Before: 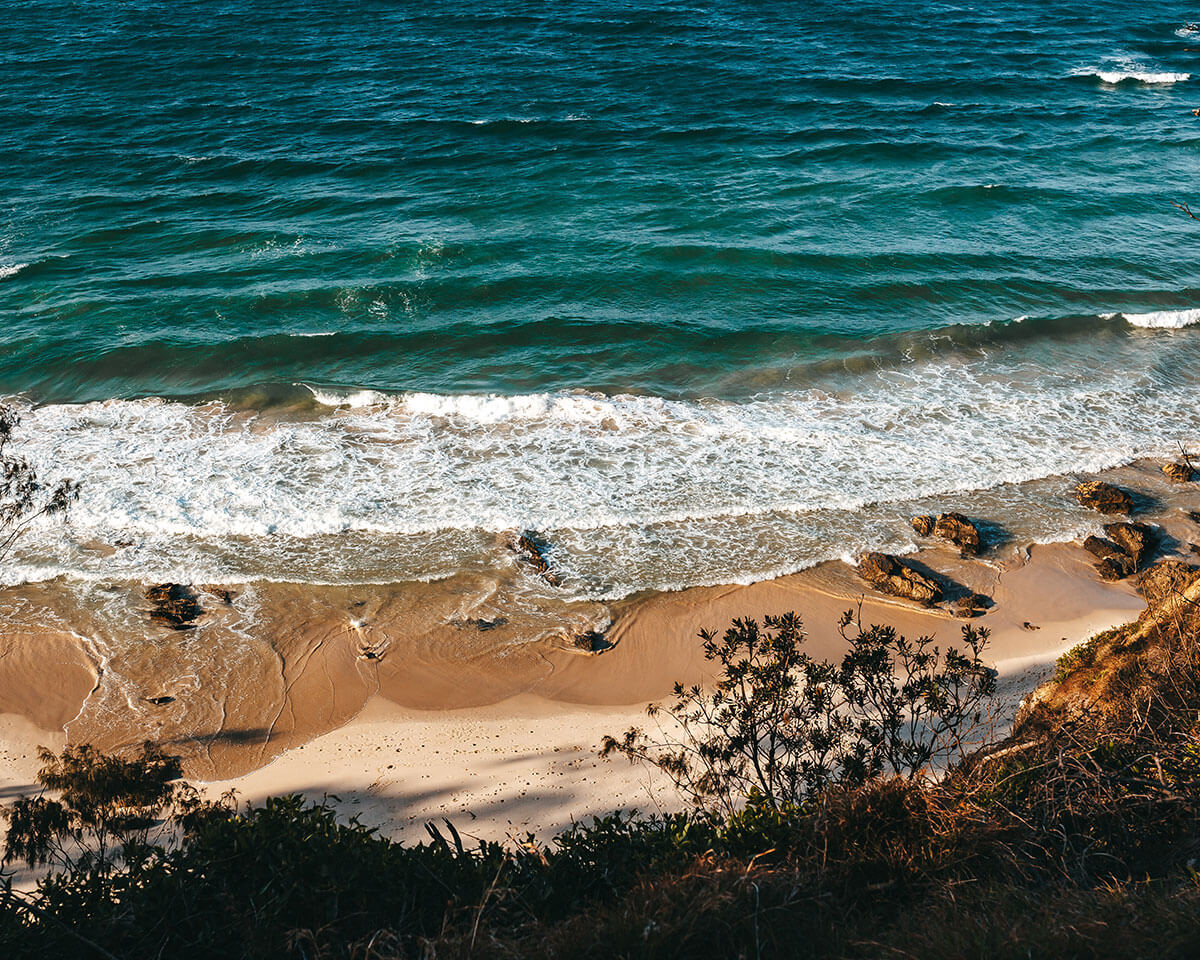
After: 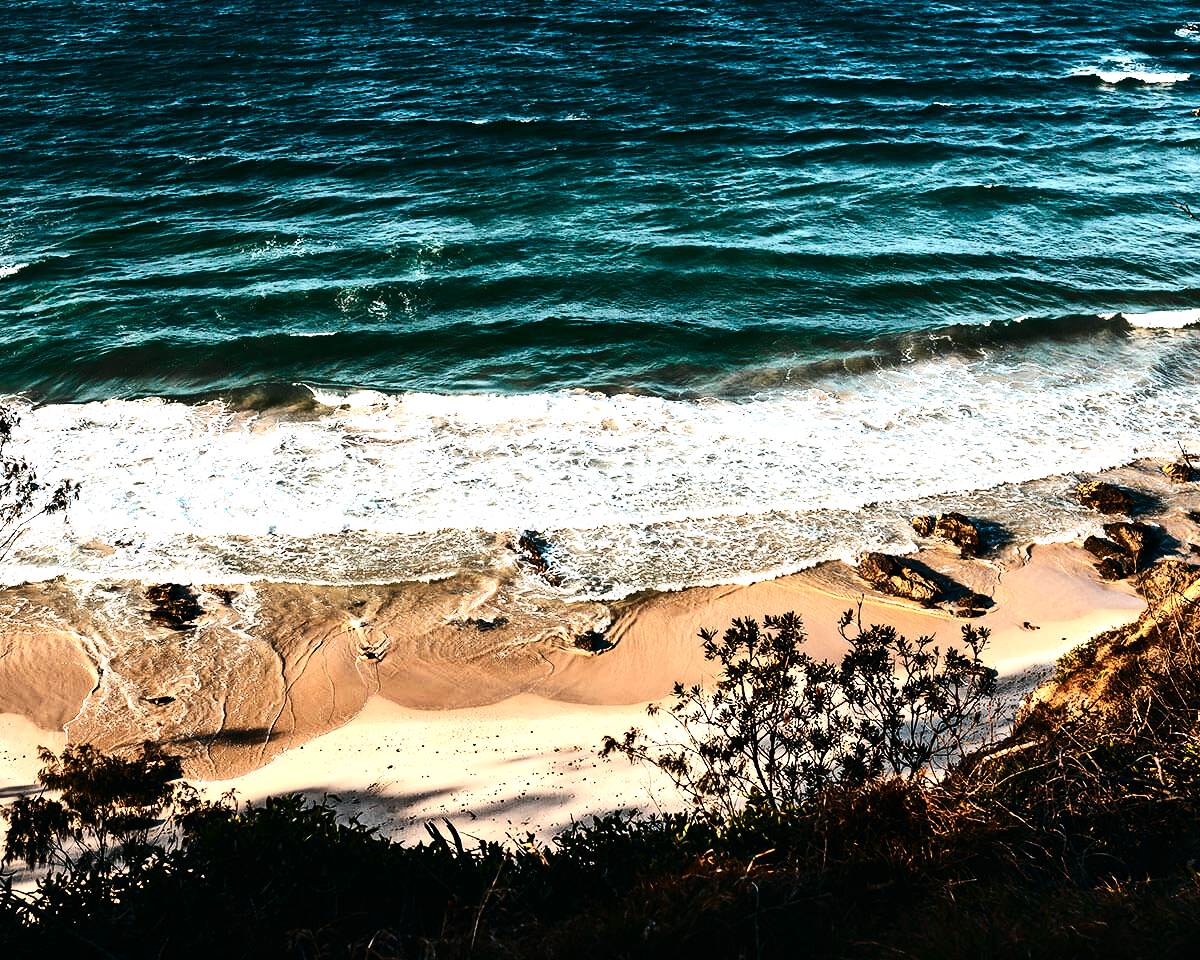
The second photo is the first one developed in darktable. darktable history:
tone equalizer: -8 EV -1.11 EV, -7 EV -0.994 EV, -6 EV -0.89 EV, -5 EV -0.584 EV, -3 EV 0.591 EV, -2 EV 0.85 EV, -1 EV 0.998 EV, +0 EV 1.07 EV, edges refinement/feathering 500, mask exposure compensation -1.57 EV, preserve details no
contrast brightness saturation: contrast 0.271
